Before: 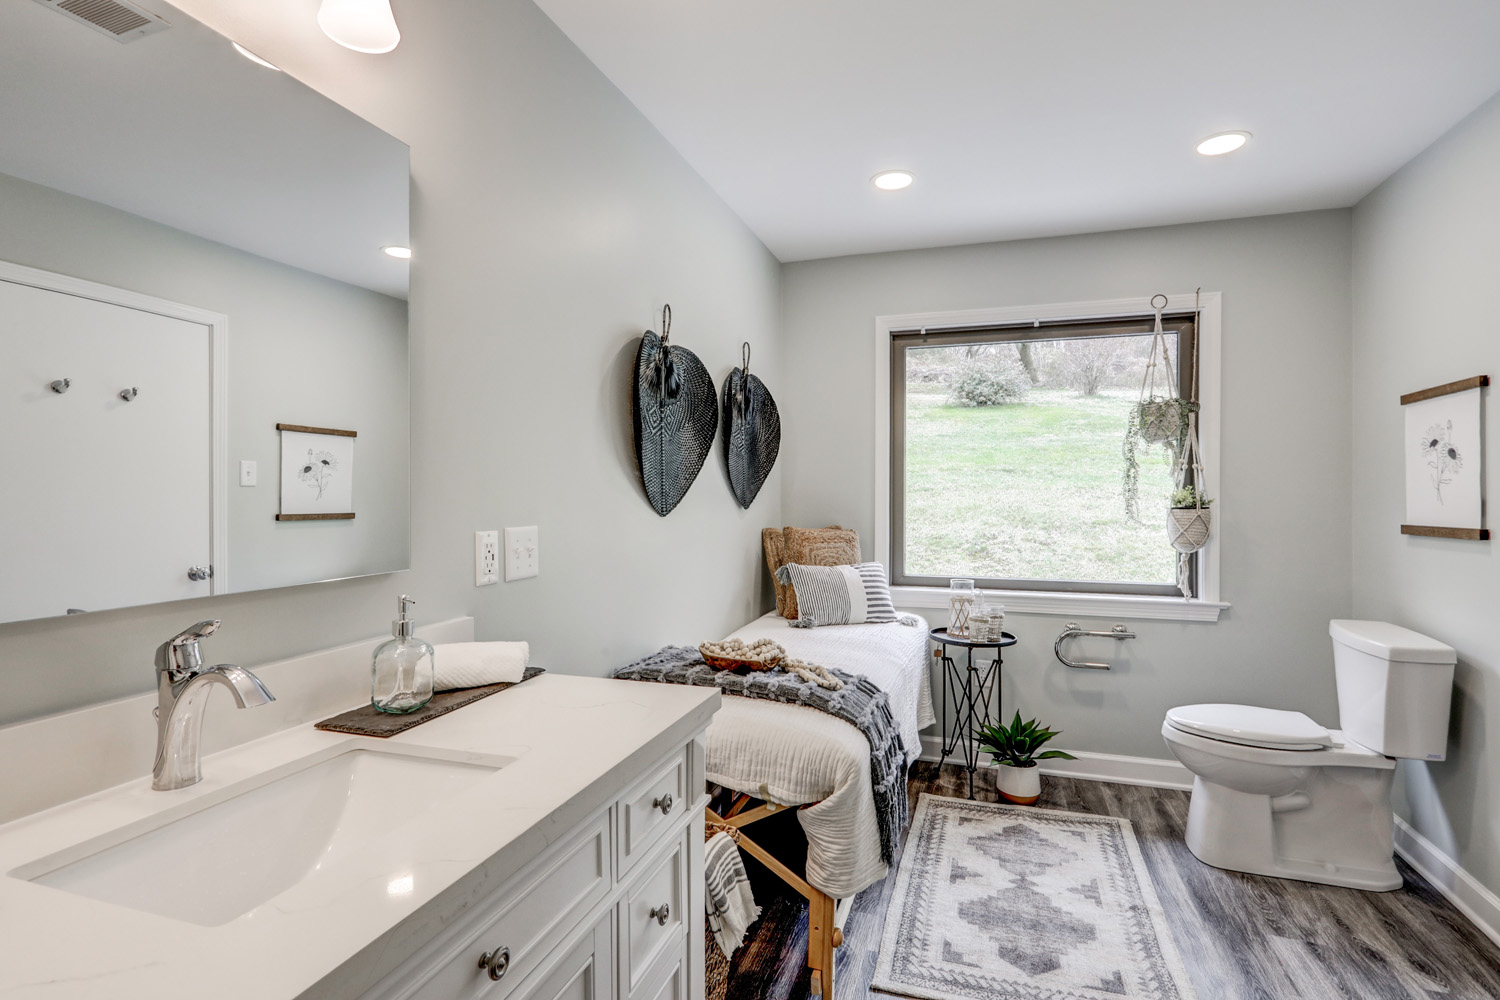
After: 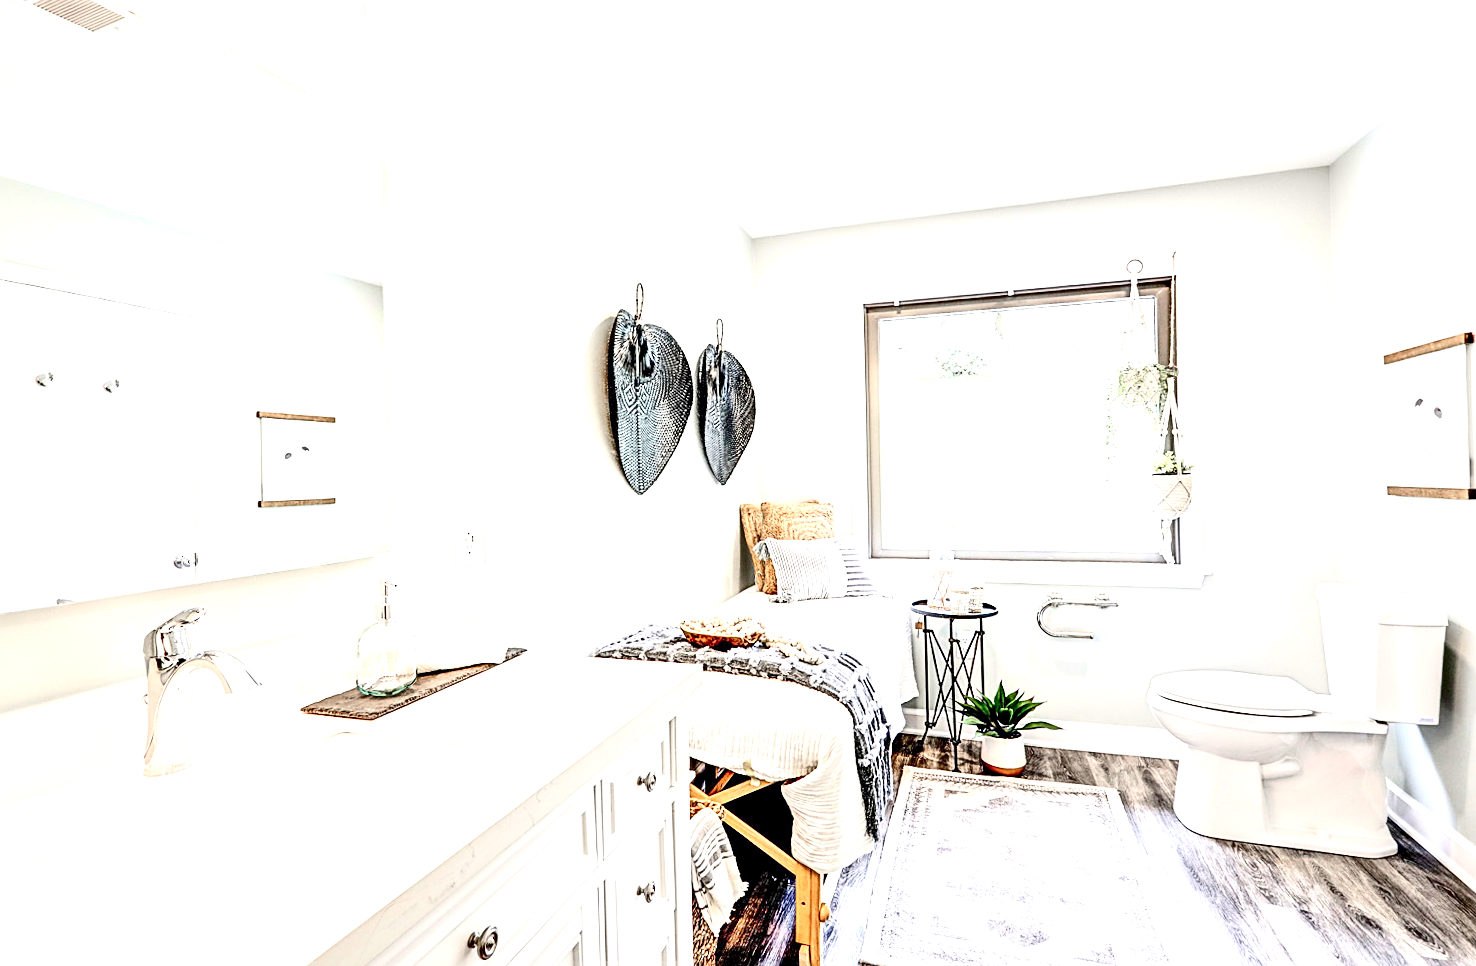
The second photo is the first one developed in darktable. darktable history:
sharpen: on, module defaults
rotate and perspective: rotation -1.32°, lens shift (horizontal) -0.031, crop left 0.015, crop right 0.985, crop top 0.047, crop bottom 0.982
exposure: black level correction 0.001, exposure 1.84 EV, compensate highlight preservation false
contrast brightness saturation: contrast 0.24, brightness 0.09
